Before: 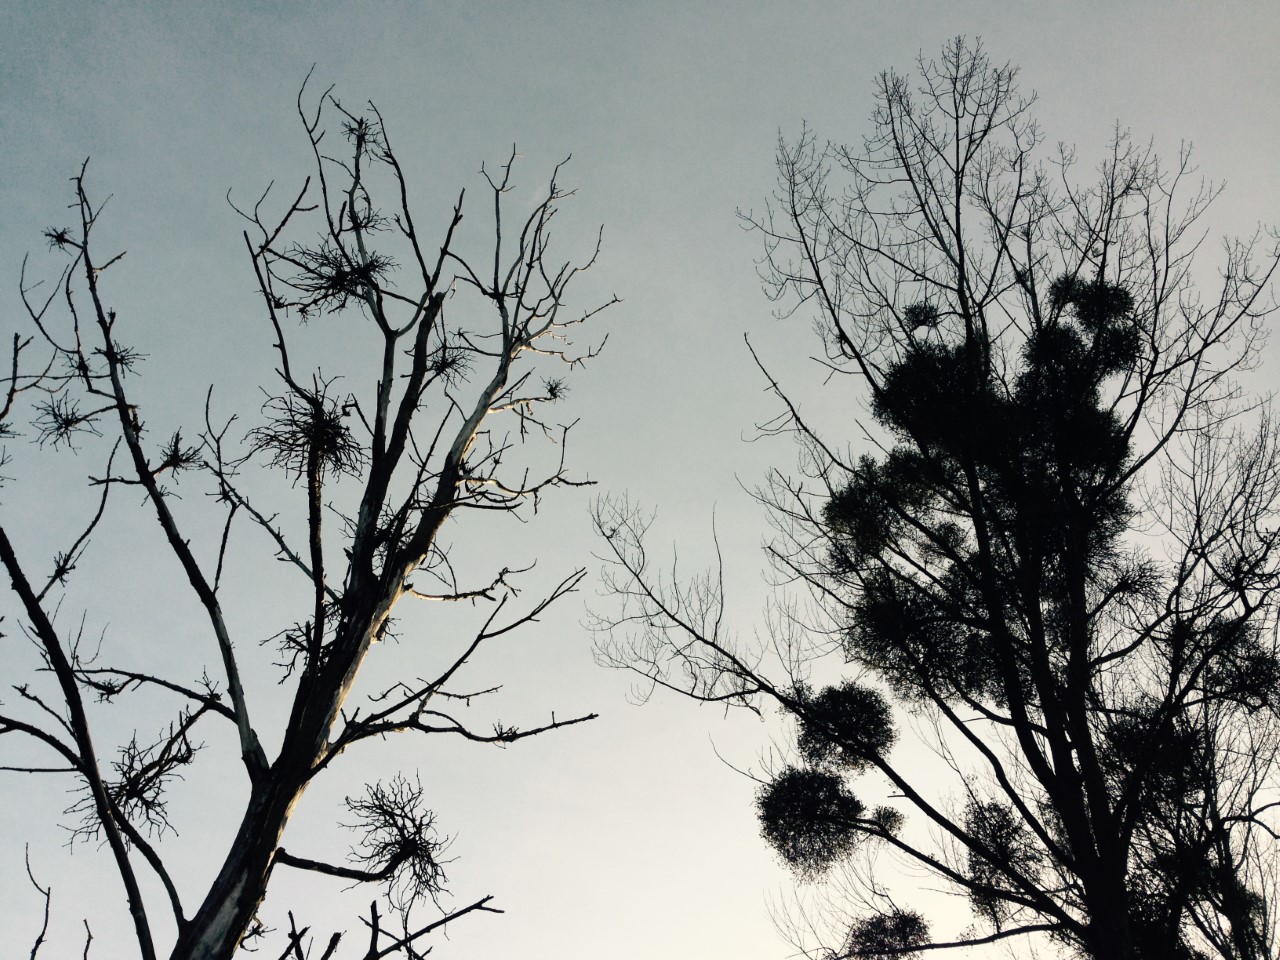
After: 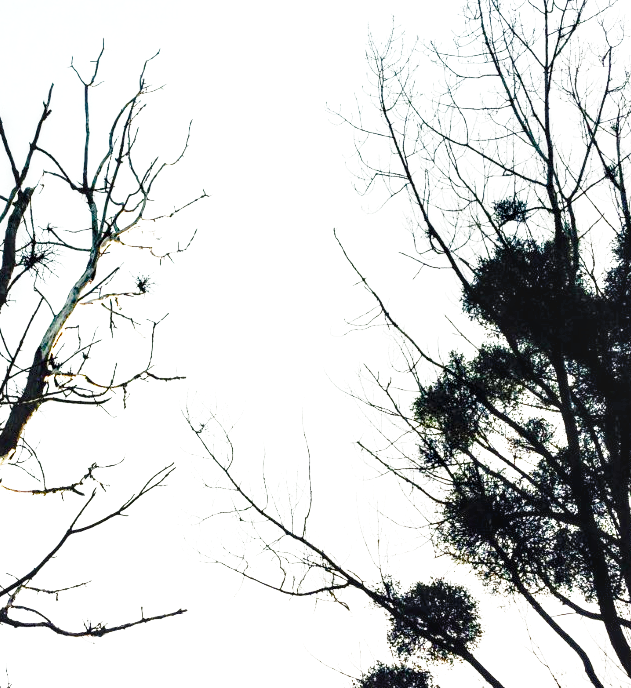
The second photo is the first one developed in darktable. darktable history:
crop: left 32.165%, top 10.946%, right 18.469%, bottom 17.386%
local contrast: detail 150%
color balance rgb: perceptual saturation grading › global saturation 20%, perceptual saturation grading › highlights -25.041%, perceptual saturation grading › shadows 24.223%
exposure: black level correction 0.001, exposure 1.847 EV, compensate exposure bias true, compensate highlight preservation false
base curve: curves: ch0 [(0, 0) (0.036, 0.037) (0.121, 0.228) (0.46, 0.76) (0.859, 0.983) (1, 1)], preserve colors none
